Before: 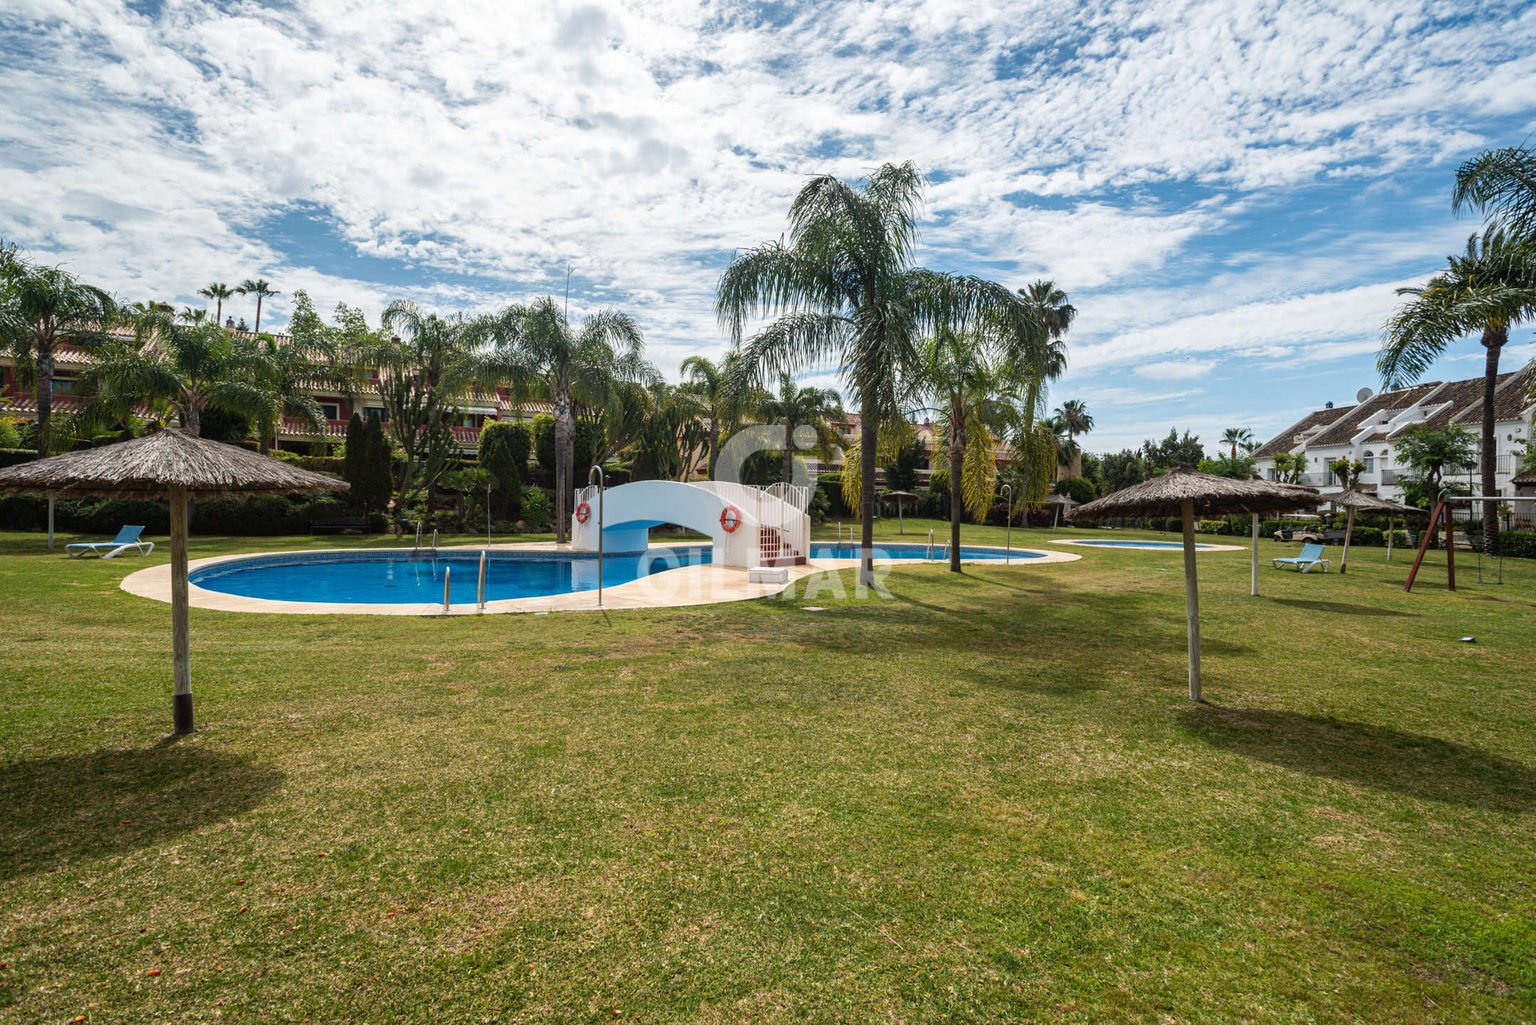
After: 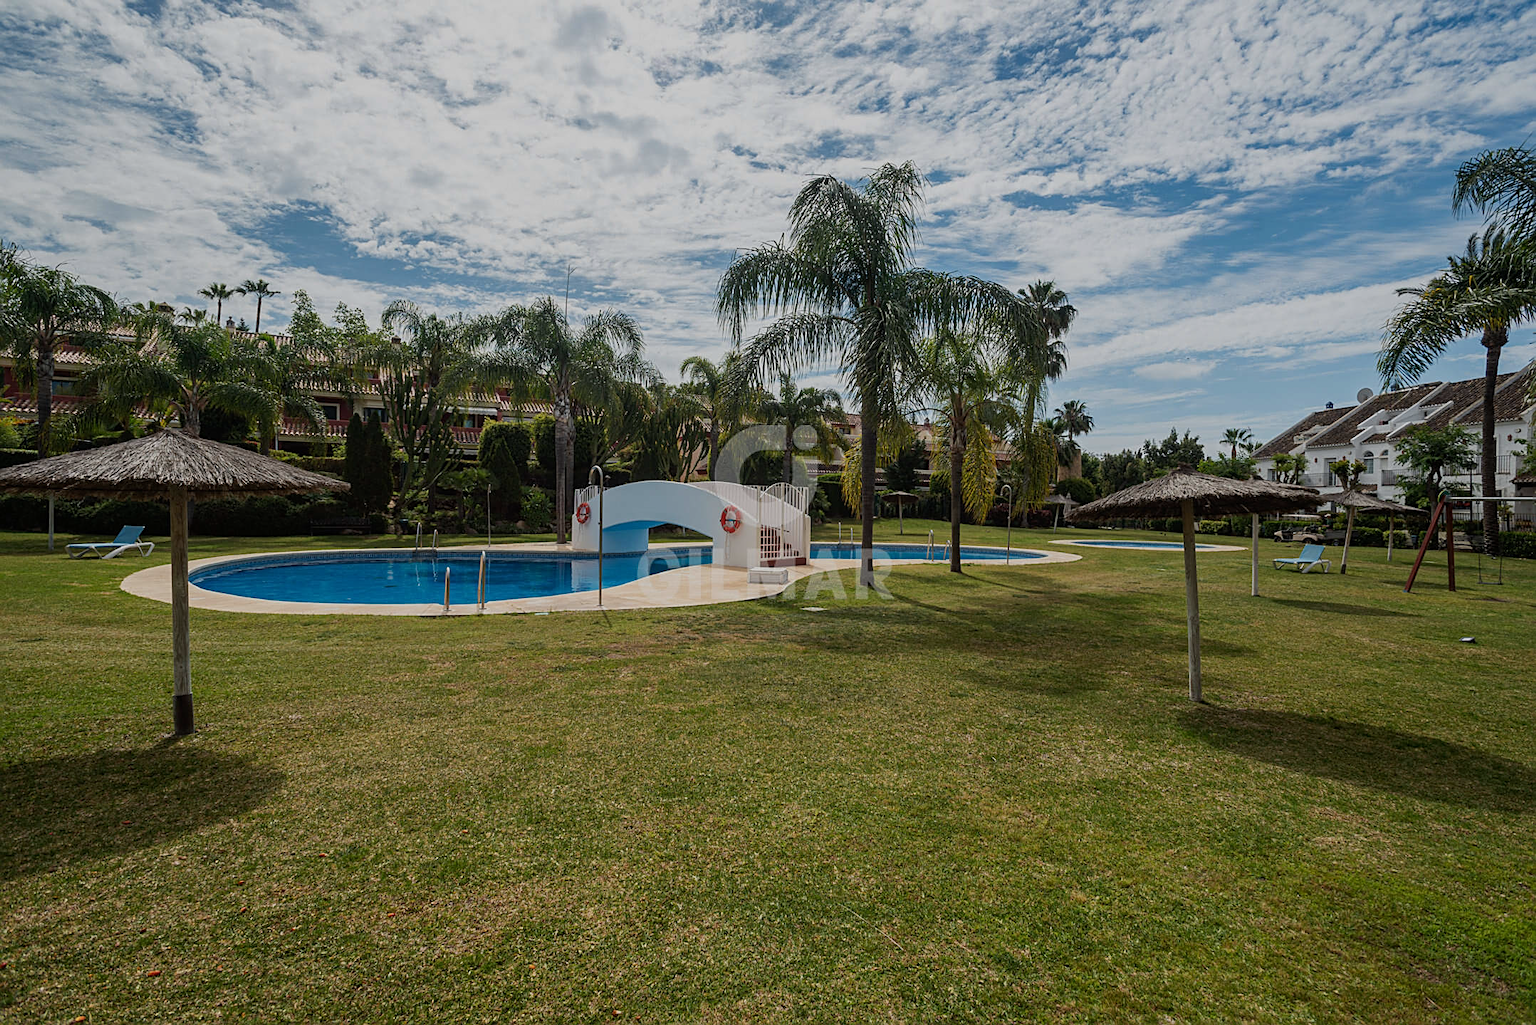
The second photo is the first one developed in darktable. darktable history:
exposure: black level correction 0, exposure -0.766 EV, compensate highlight preservation false
sharpen: on, module defaults
